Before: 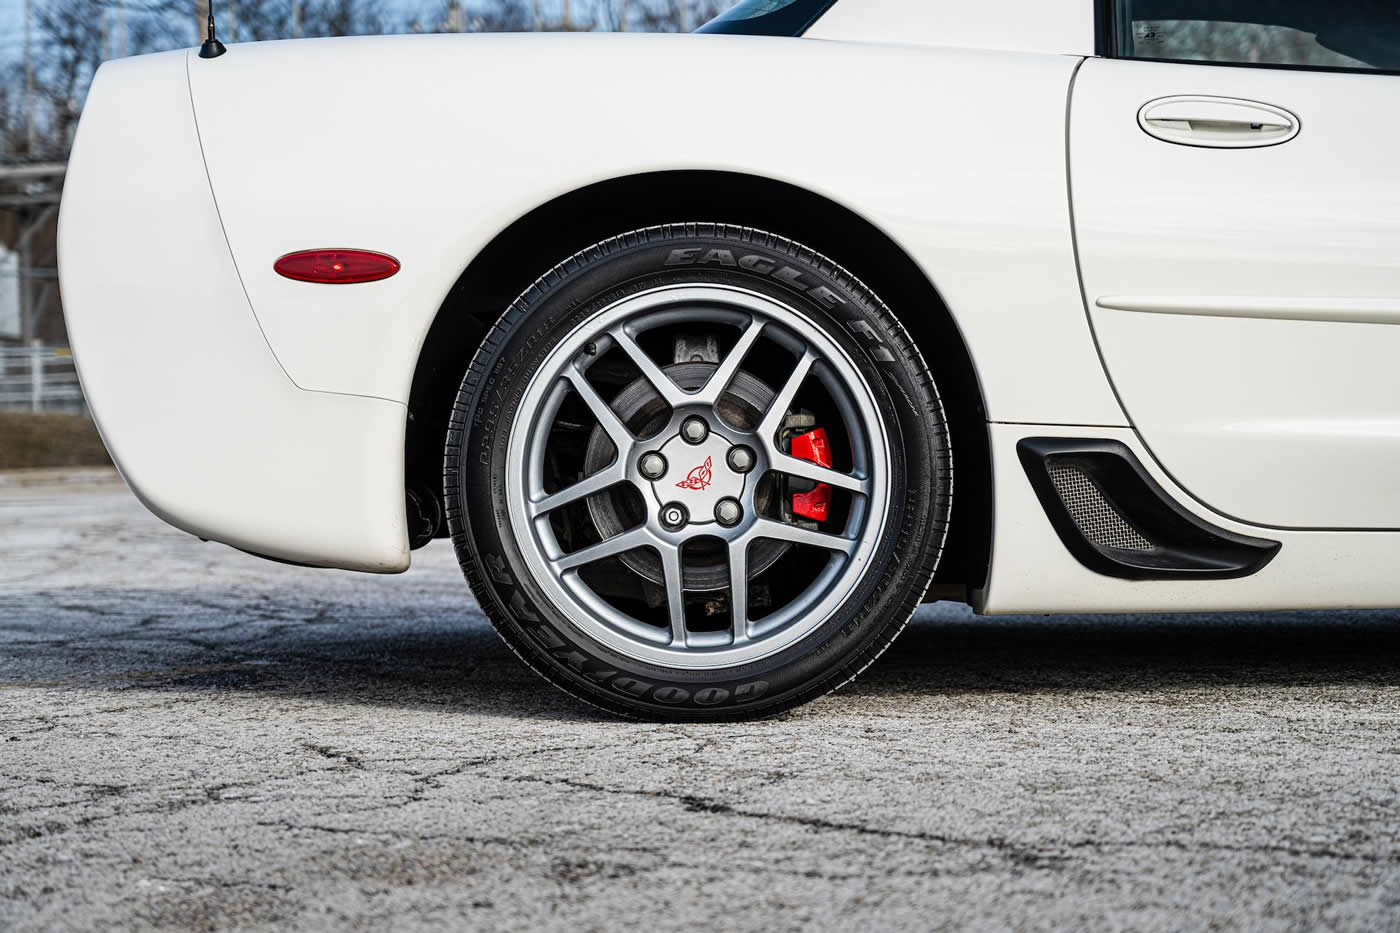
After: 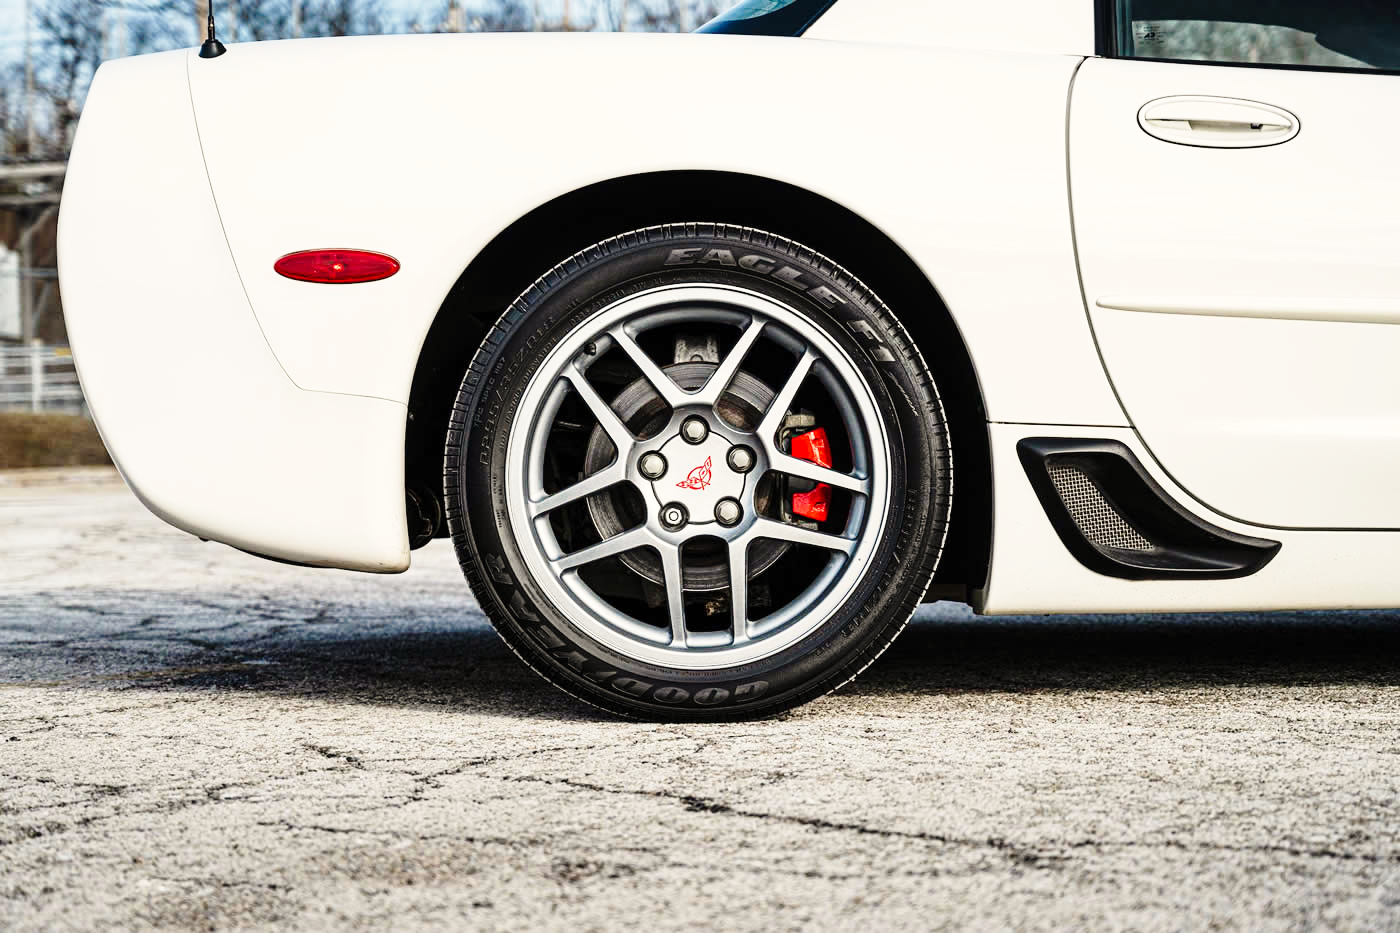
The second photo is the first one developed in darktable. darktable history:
rotate and perspective: crop left 0, crop top 0
white balance: red 1.045, blue 0.932
base curve: curves: ch0 [(0, 0) (0.028, 0.03) (0.121, 0.232) (0.46, 0.748) (0.859, 0.968) (1, 1)], preserve colors none
